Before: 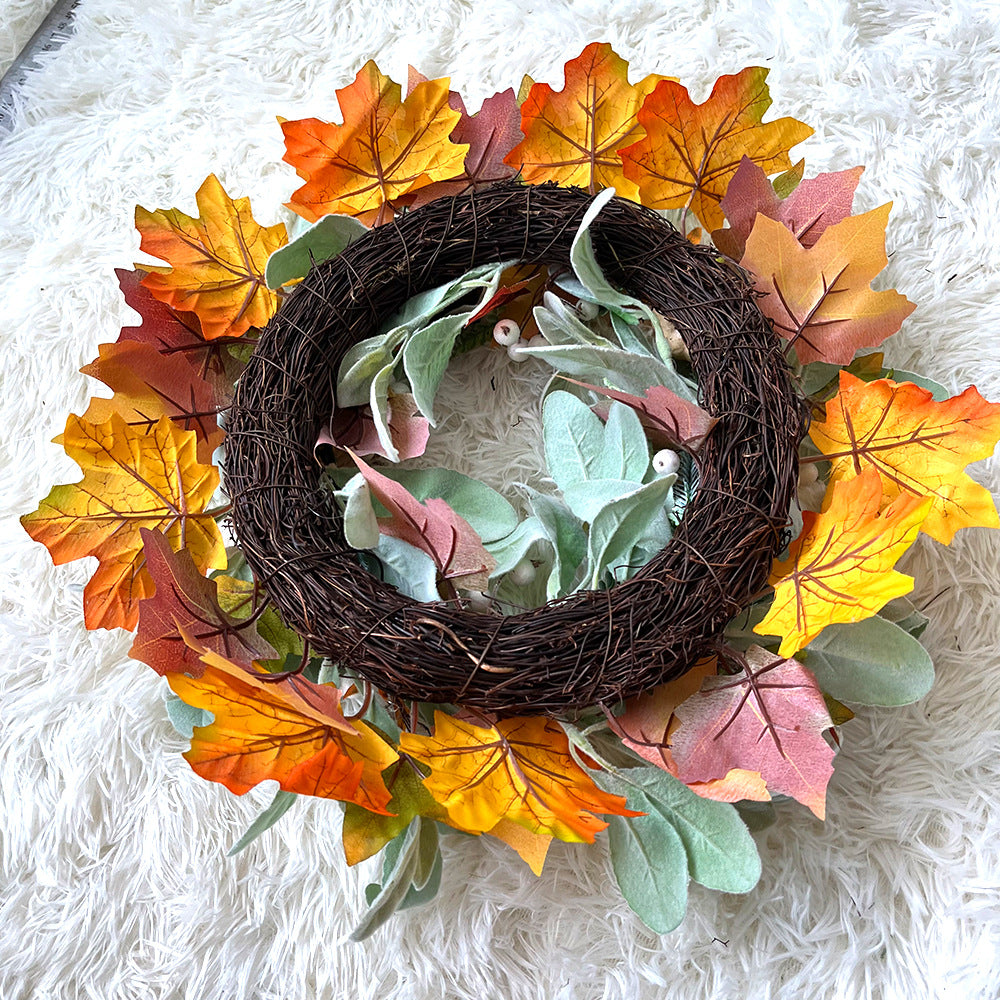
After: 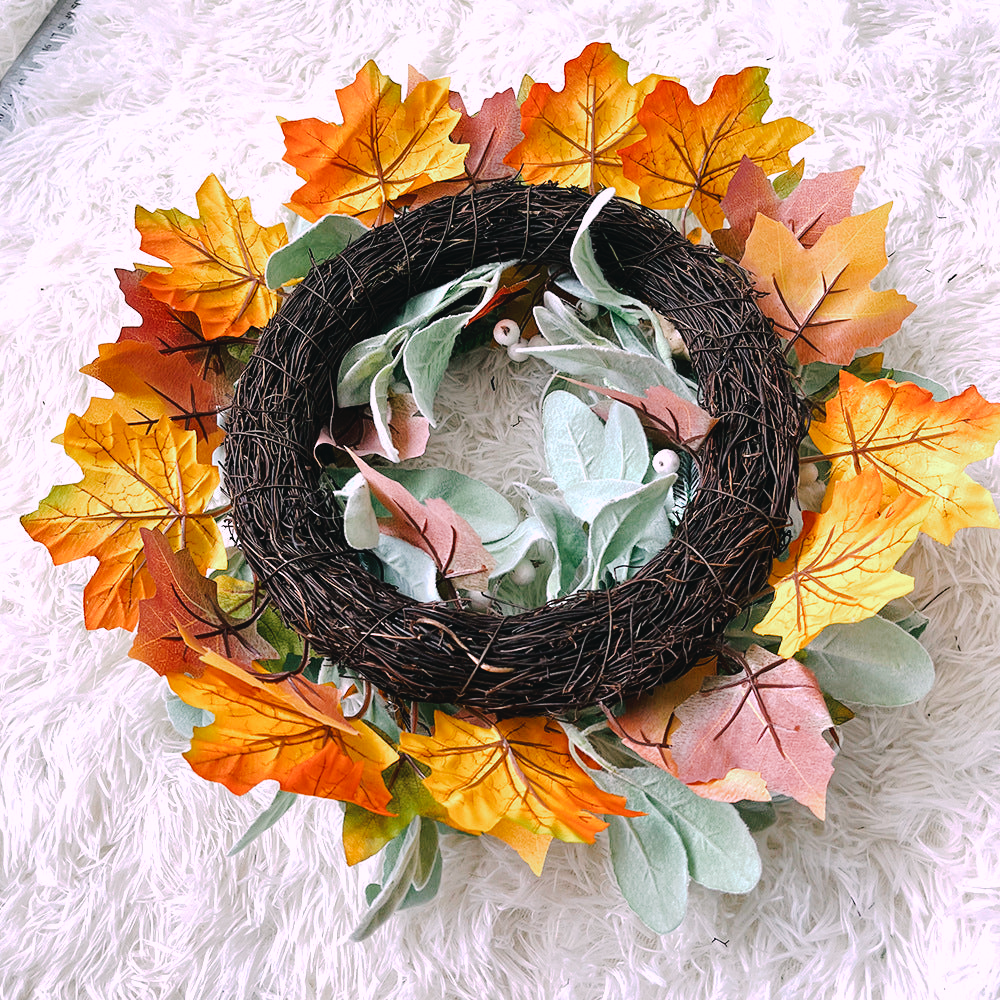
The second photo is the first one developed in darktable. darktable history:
tone curve: curves: ch0 [(0, 0) (0.003, 0.026) (0.011, 0.03) (0.025, 0.038) (0.044, 0.046) (0.069, 0.055) (0.1, 0.075) (0.136, 0.114) (0.177, 0.158) (0.224, 0.215) (0.277, 0.296) (0.335, 0.386) (0.399, 0.479) (0.468, 0.568) (0.543, 0.637) (0.623, 0.707) (0.709, 0.773) (0.801, 0.834) (0.898, 0.896) (1, 1)], preserve colors none
color look up table: target L [90.43, 93.5, 92.64, 88.21, 86.78, 84.03, 65.9, 59.25, 55.4, 51.13, 42.71, 23.03, 17.48, 201.65, 82.13, 71.96, 71.61, 61.06, 57.35, 55.59, 47.96, 47.4, 41.13, 39.53, 39.69, 30.41, 25.26, 2.411, 95.95, 87.52, 72.44, 66.3, 67.2, 65.26, 66.49, 52.86, 45.32, 42.45, 44.5, 36.83, 34.09, 16.64, 19.83, 6.7, 96.1, 84.67, 68.7, 50.66, 27.31], target a [-22.9, -5.147, -0.91, -24.26, -37.76, -14.25, -34.17, -55.37, -21.27, -28.32, -34.34, -20.05, -15.88, 0, -0.51, 39.92, 20.92, 40.06, 61.46, 59.3, 65.83, 23.77, 18.14, 45.71, 54.62, 4.636, 20.23, 1.101, 19.3, 22.14, 45.38, 3.129, 58.7, 9.84, 34.72, 65.51, 3.451, 39.21, 30.61, 37.14, 15.93, 30.05, 17.75, 9.881, -43.74, -25.97, -5.402, -22.6, -9.76], target b [35.8, 29.94, 9.565, 10.67, 24.33, -2.461, 11.58, 34.35, 34.24, 0.699, 22.13, 12.75, 8.136, -0.001, 64.56, 13.97, 37.13, 59.78, 45.26, 56.87, 24.31, 21.34, 38.67, 33.34, 46.12, 1.718, 33.7, 0.397, -9.904, -12.24, -19.79, -1.259, -36.16, -47.15, -44.19, -13.22, -43.86, -3.803, -36, -56.83, -71.36, -3.344, -40.25, -23.49, -10.84, -15.43, -34.48, -26.45, -11.27], num patches 49
